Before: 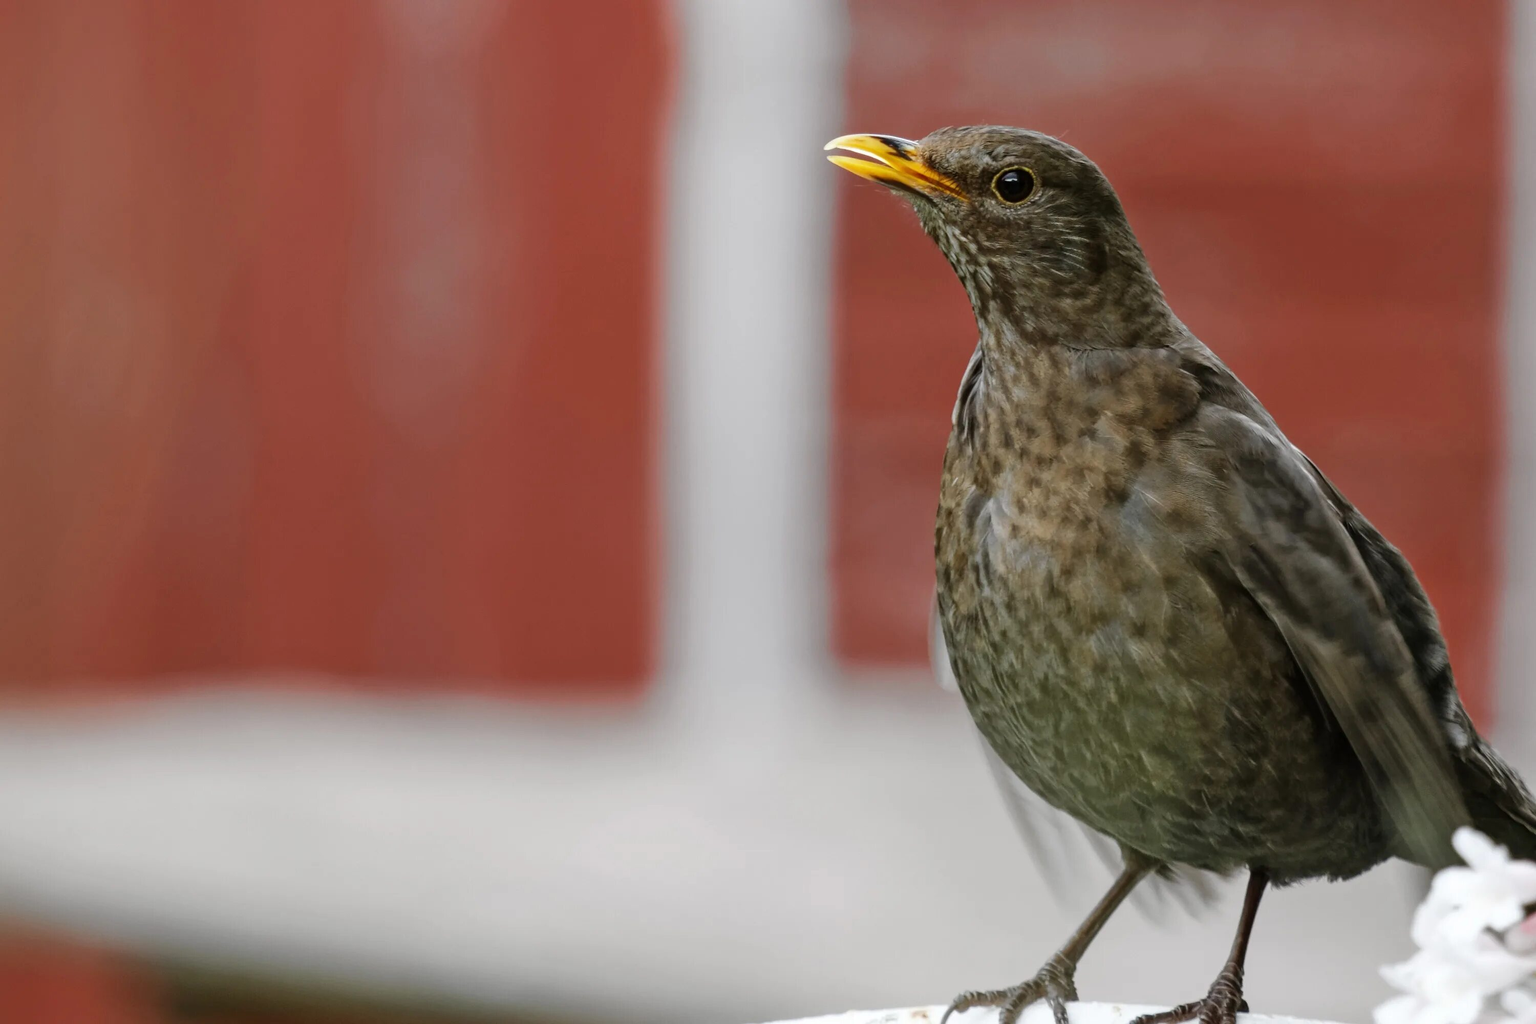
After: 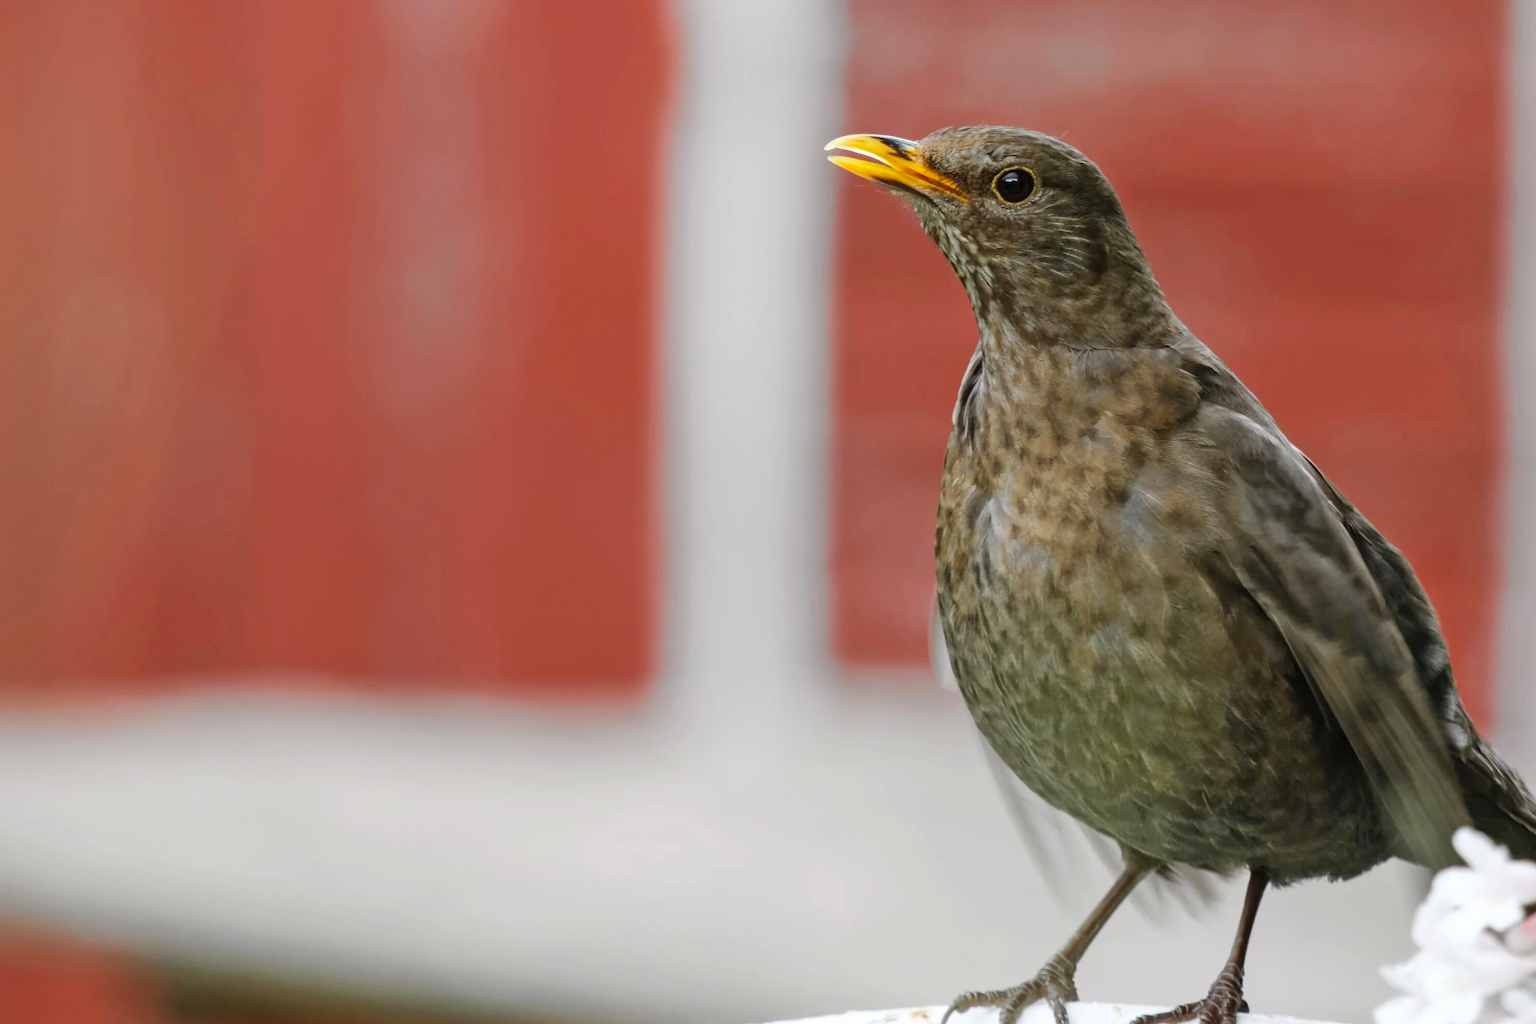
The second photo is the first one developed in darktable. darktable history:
contrast brightness saturation: brightness 0.094, saturation 0.191
